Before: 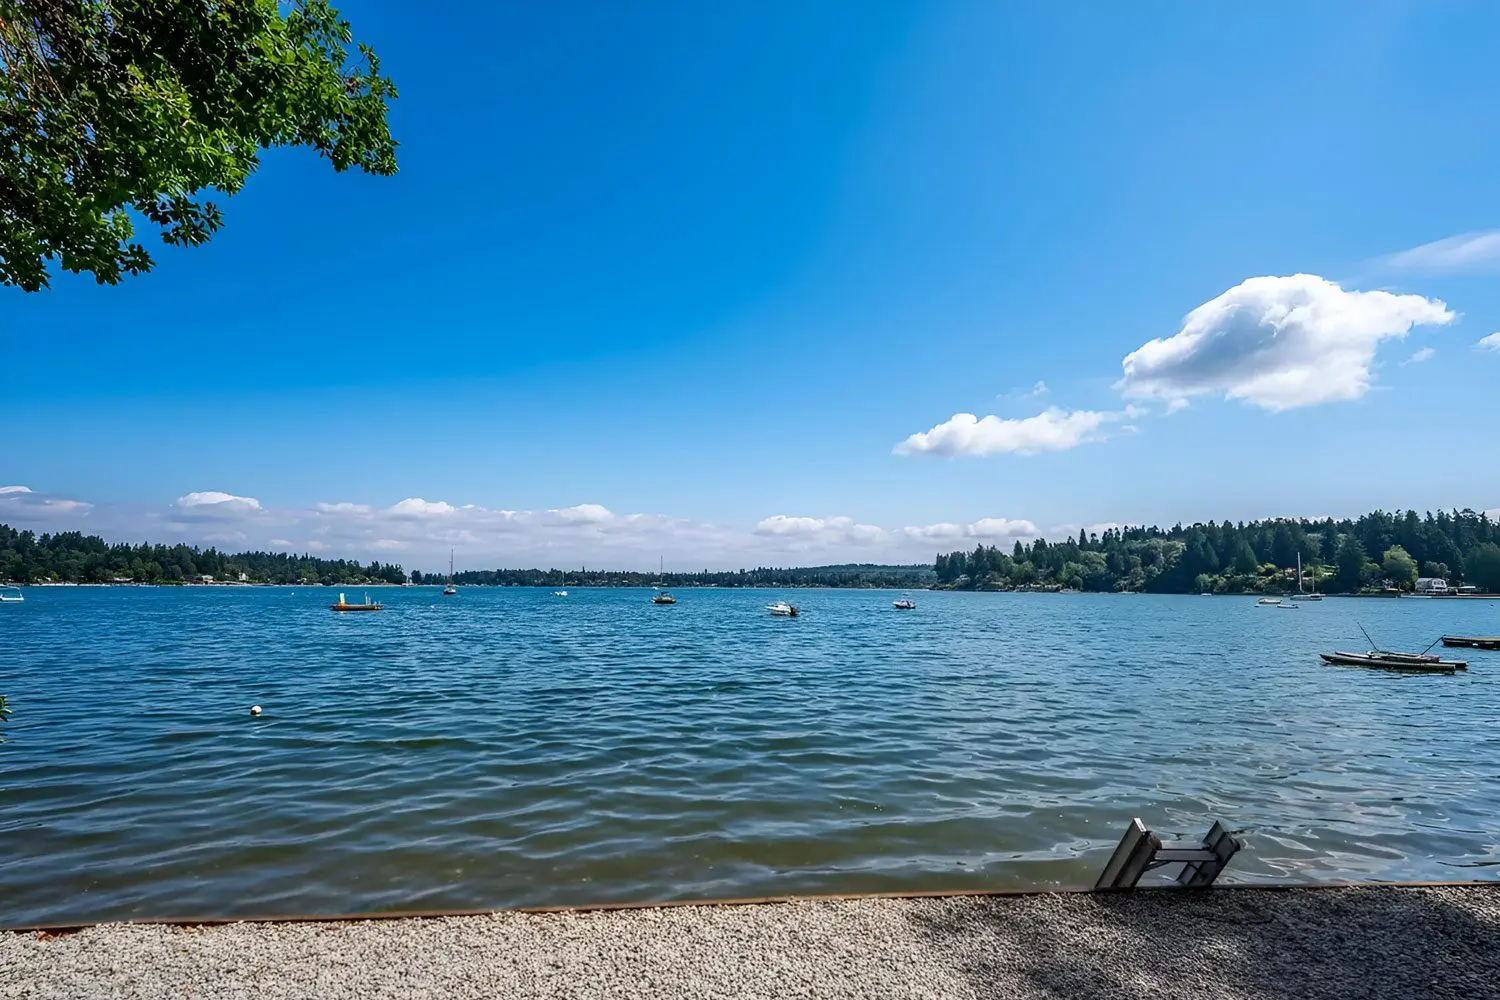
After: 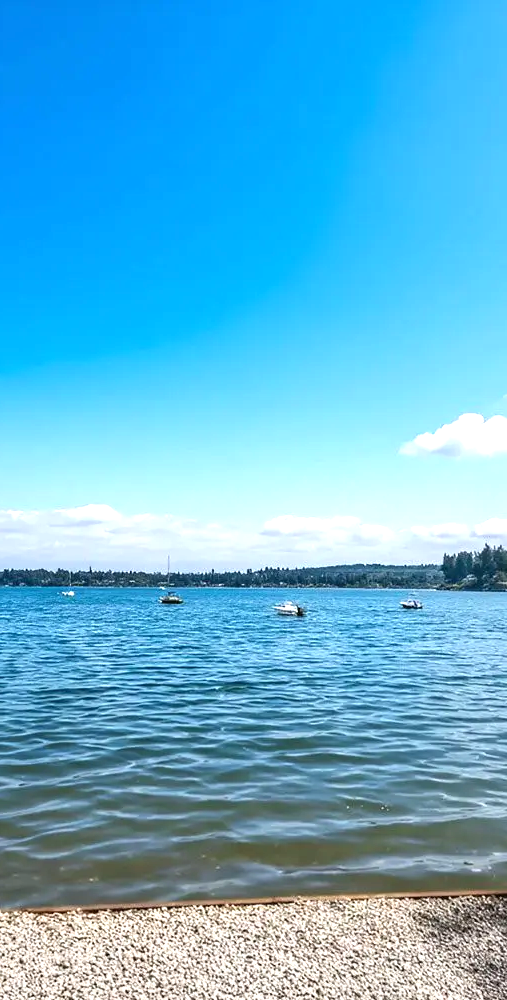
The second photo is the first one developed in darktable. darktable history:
crop: left 32.907%, right 33.264%
exposure: exposure 0.782 EV, compensate highlight preservation false
